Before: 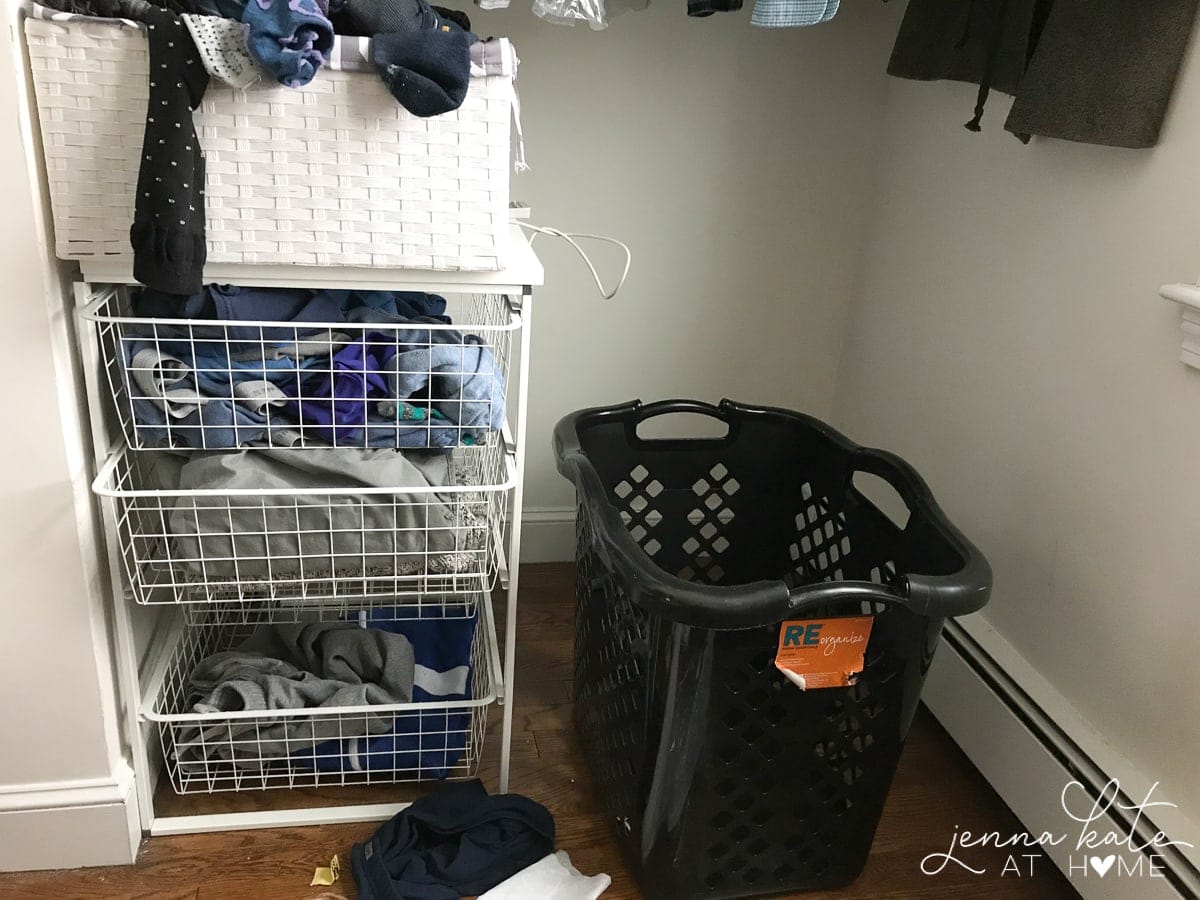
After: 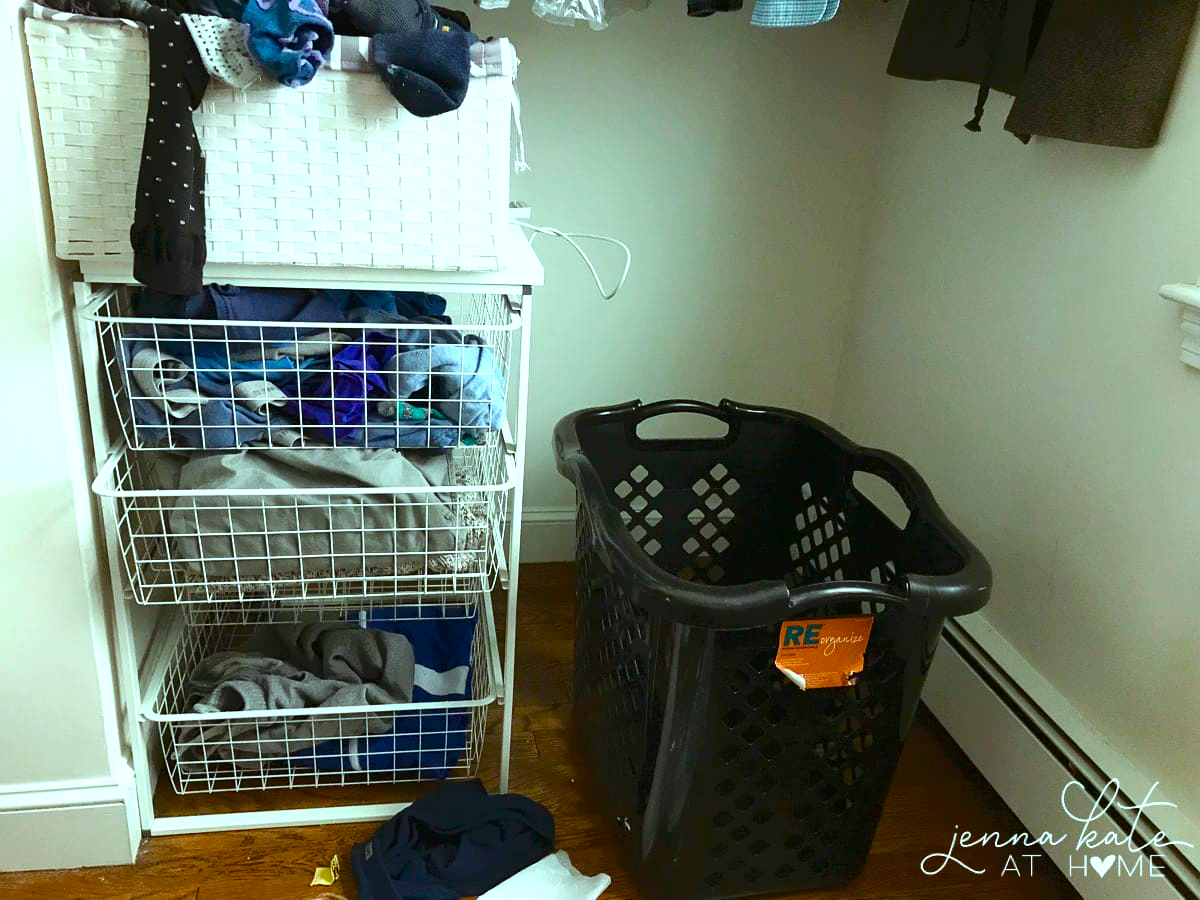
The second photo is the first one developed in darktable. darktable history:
tone curve: curves: ch0 [(0, 0) (0.003, 0.026) (0.011, 0.024) (0.025, 0.022) (0.044, 0.031) (0.069, 0.067) (0.1, 0.094) (0.136, 0.102) (0.177, 0.14) (0.224, 0.189) (0.277, 0.238) (0.335, 0.325) (0.399, 0.379) (0.468, 0.453) (0.543, 0.528) (0.623, 0.609) (0.709, 0.695) (0.801, 0.793) (0.898, 0.898) (1, 1)], color space Lab, independent channels, preserve colors none
color balance rgb: power › luminance 3.25%, power › hue 232.67°, highlights gain › chroma 4.094%, highlights gain › hue 200.79°, perceptual saturation grading › global saturation 34.677%, perceptual saturation grading › highlights -29.818%, perceptual saturation grading › shadows 34.606%, perceptual brilliance grading › global brilliance 1.573%, perceptual brilliance grading › highlights 7.916%, perceptual brilliance grading › shadows -4.094%, global vibrance 34.245%
